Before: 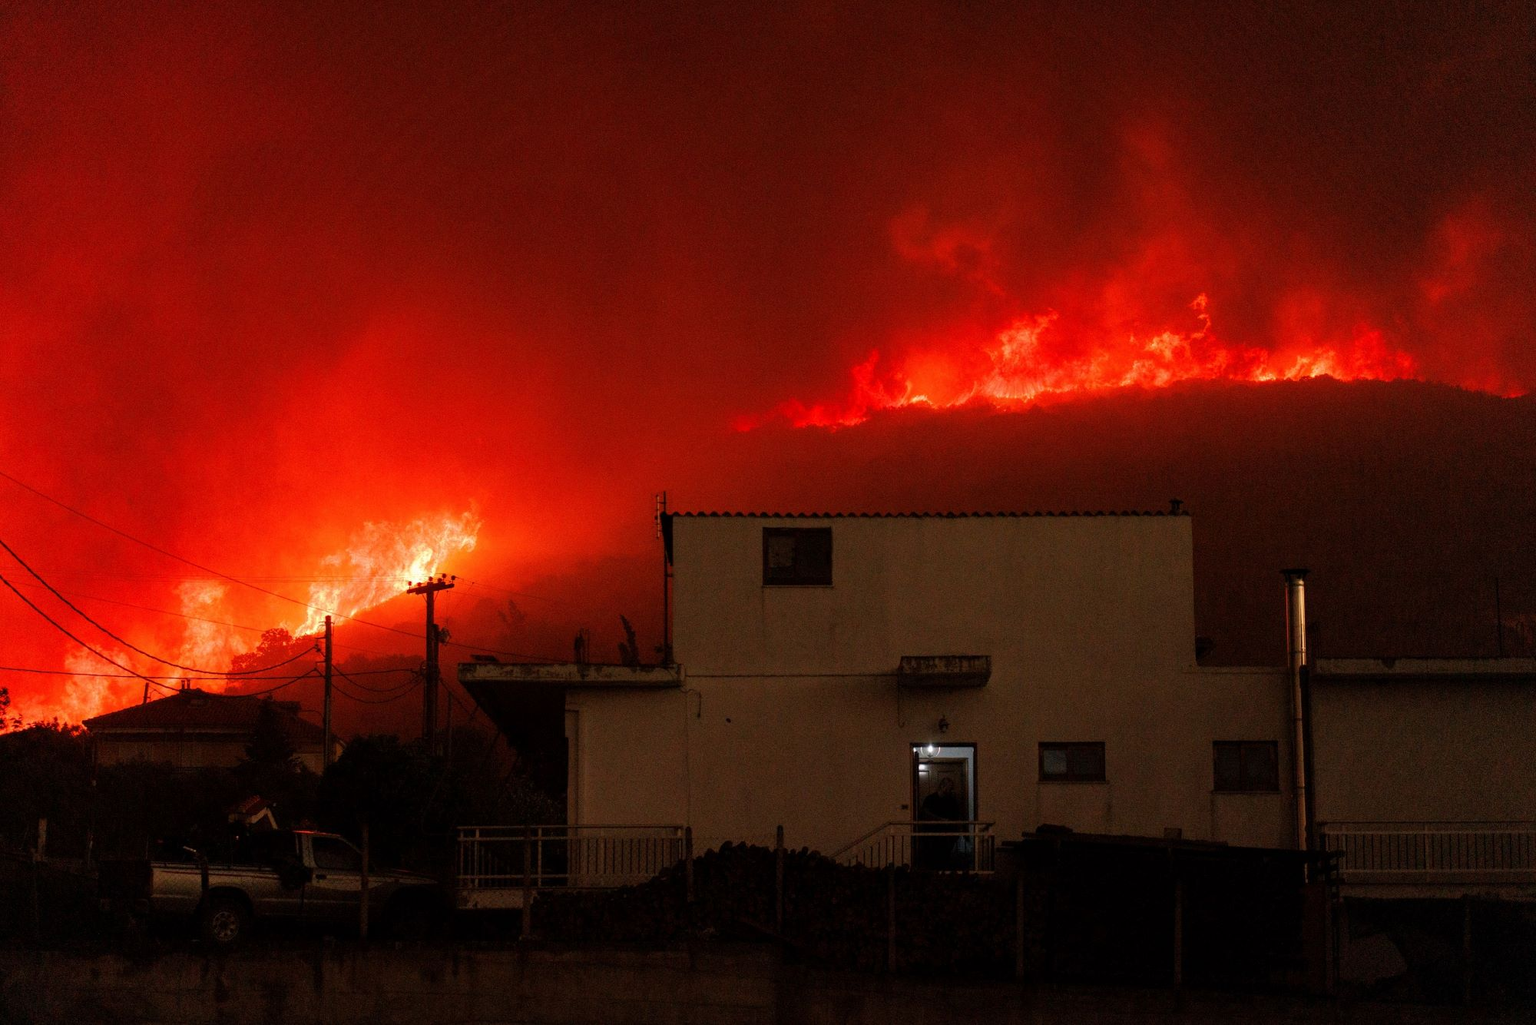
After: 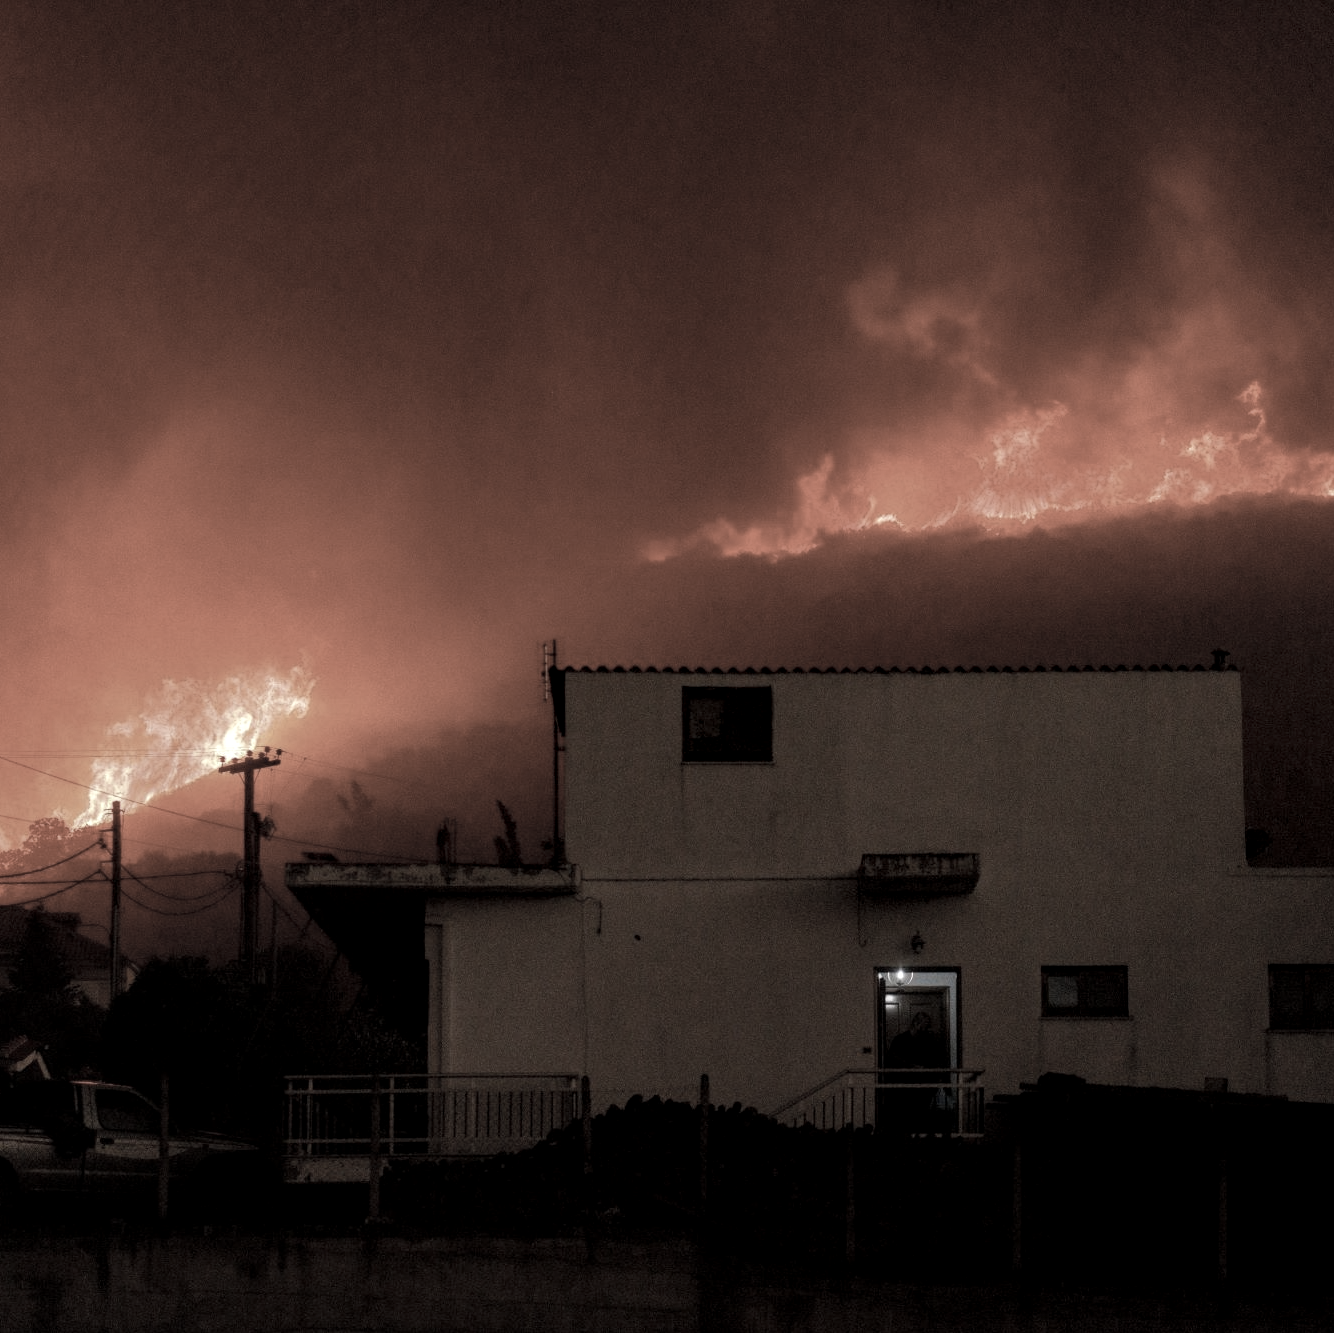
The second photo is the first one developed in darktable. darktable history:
crop and rotate: left 15.569%, right 17.688%
color zones: curves: ch1 [(0.238, 0.163) (0.476, 0.2) (0.733, 0.322) (0.848, 0.134)]
local contrast: on, module defaults
